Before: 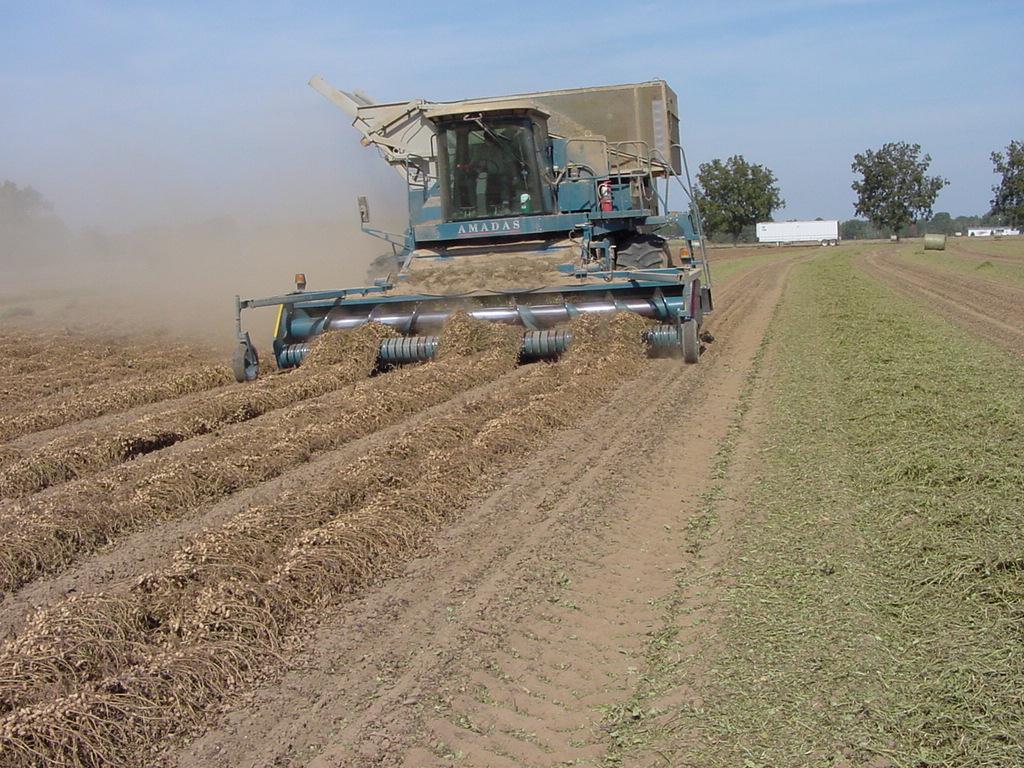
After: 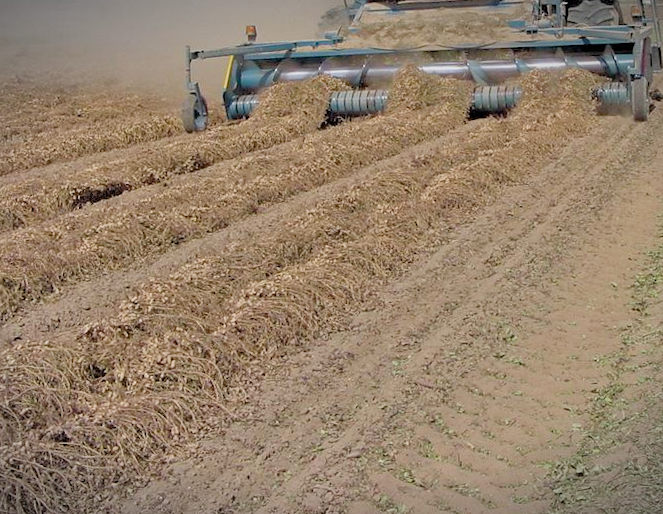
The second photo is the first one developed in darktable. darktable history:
crop and rotate: angle -0.919°, left 4.053%, top 31.558%, right 29.751%
filmic rgb: black relative exposure -7.94 EV, white relative exposure 4.11 EV, threshold 6 EV, hardness 4.08, latitude 51.56%, contrast 1.009, shadows ↔ highlights balance 5.76%, enable highlight reconstruction true
haze removal: compatibility mode true, adaptive false
tone equalizer: -7 EV 0.143 EV, -6 EV 0.617 EV, -5 EV 1.12 EV, -4 EV 1.29 EV, -3 EV 1.18 EV, -2 EV 0.6 EV, -1 EV 0.151 EV
vignetting: fall-off start 99.6%, width/height ratio 1.324
